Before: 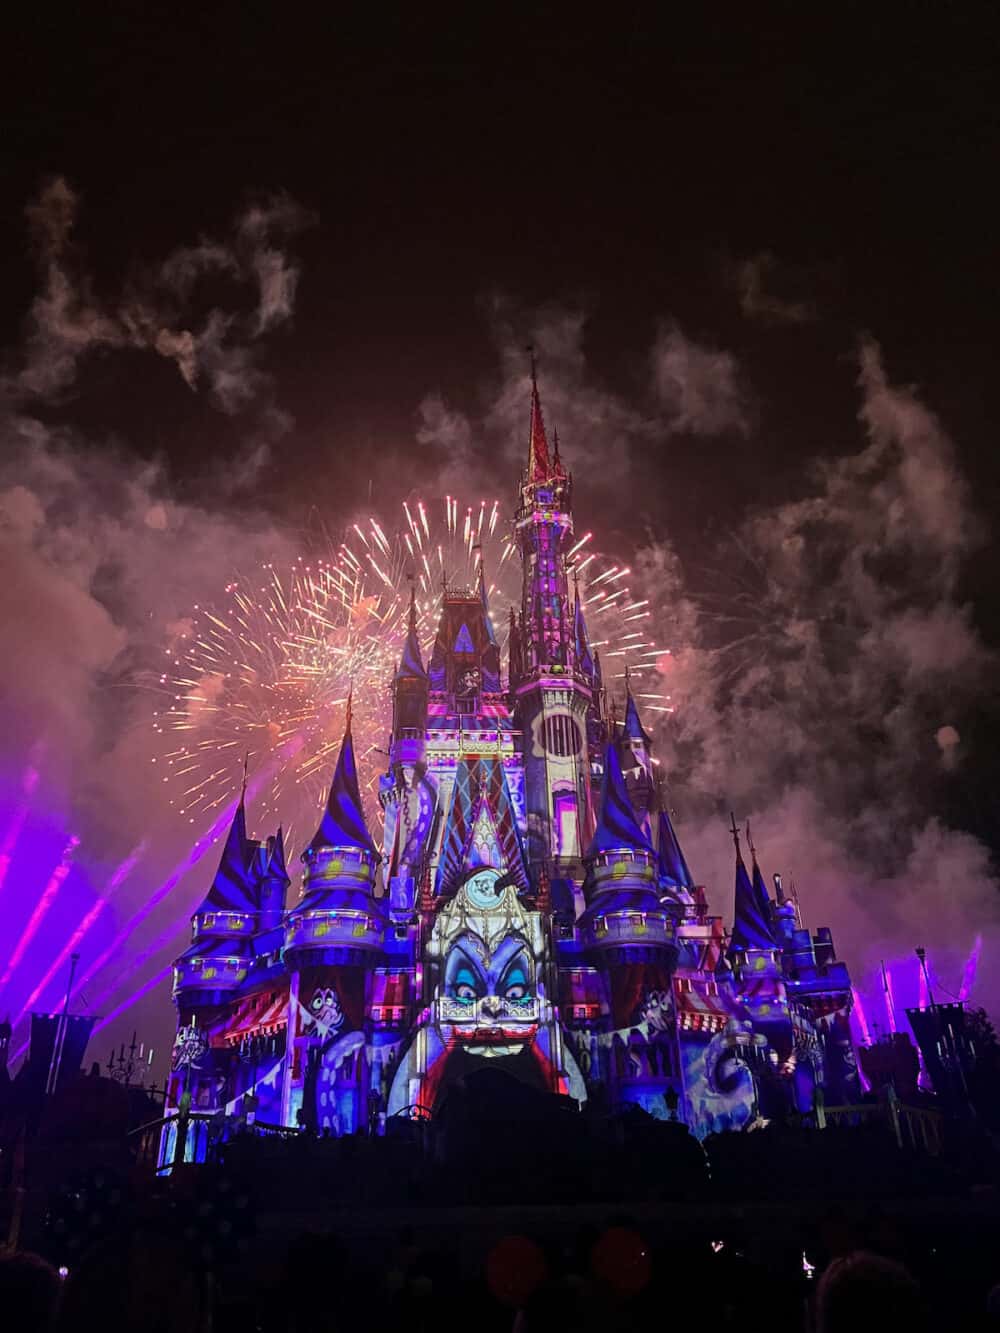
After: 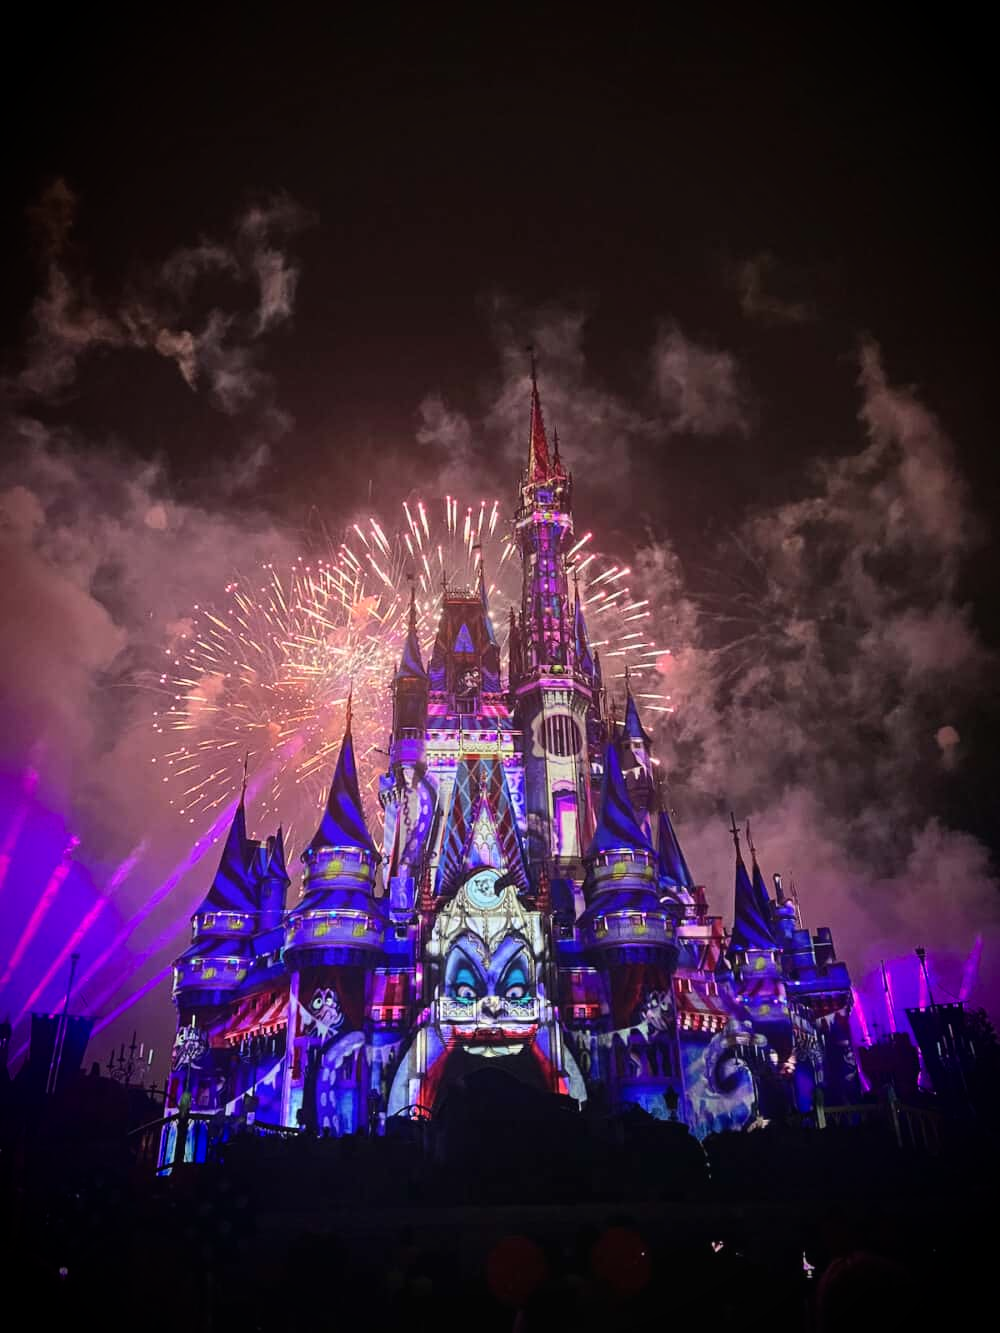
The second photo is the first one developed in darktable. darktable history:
contrast brightness saturation: contrast 0.151, brightness 0.048
vignetting: brightness -0.983, saturation 0.498, automatic ratio true
exposure: black level correction -0.001, exposure 0.08 EV
